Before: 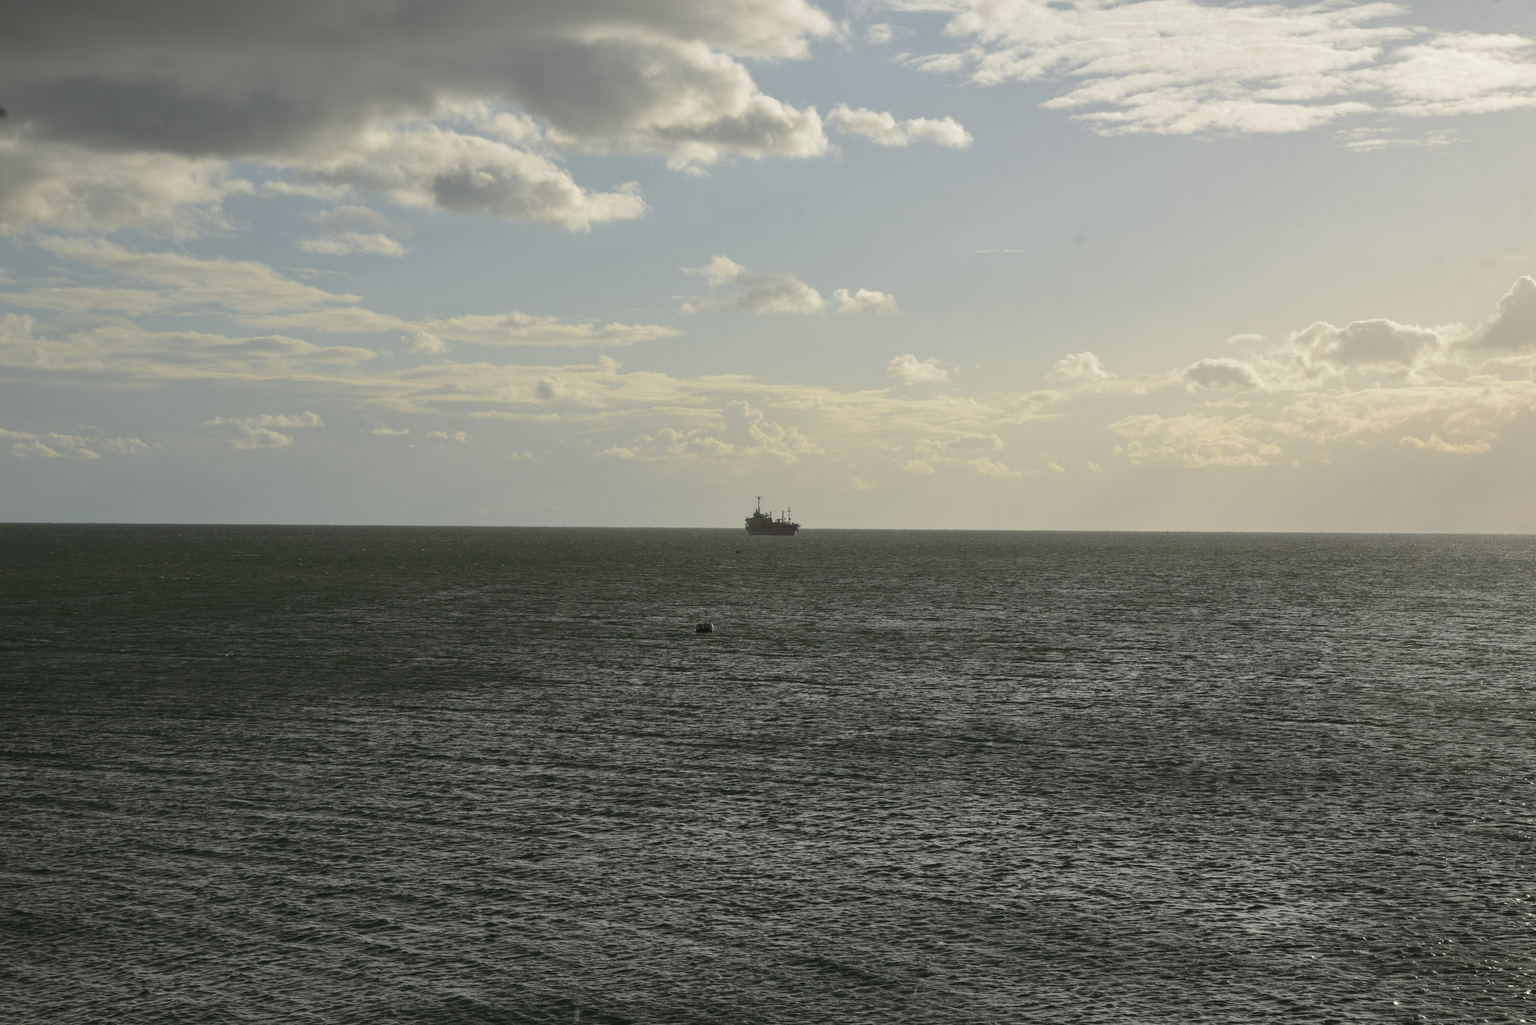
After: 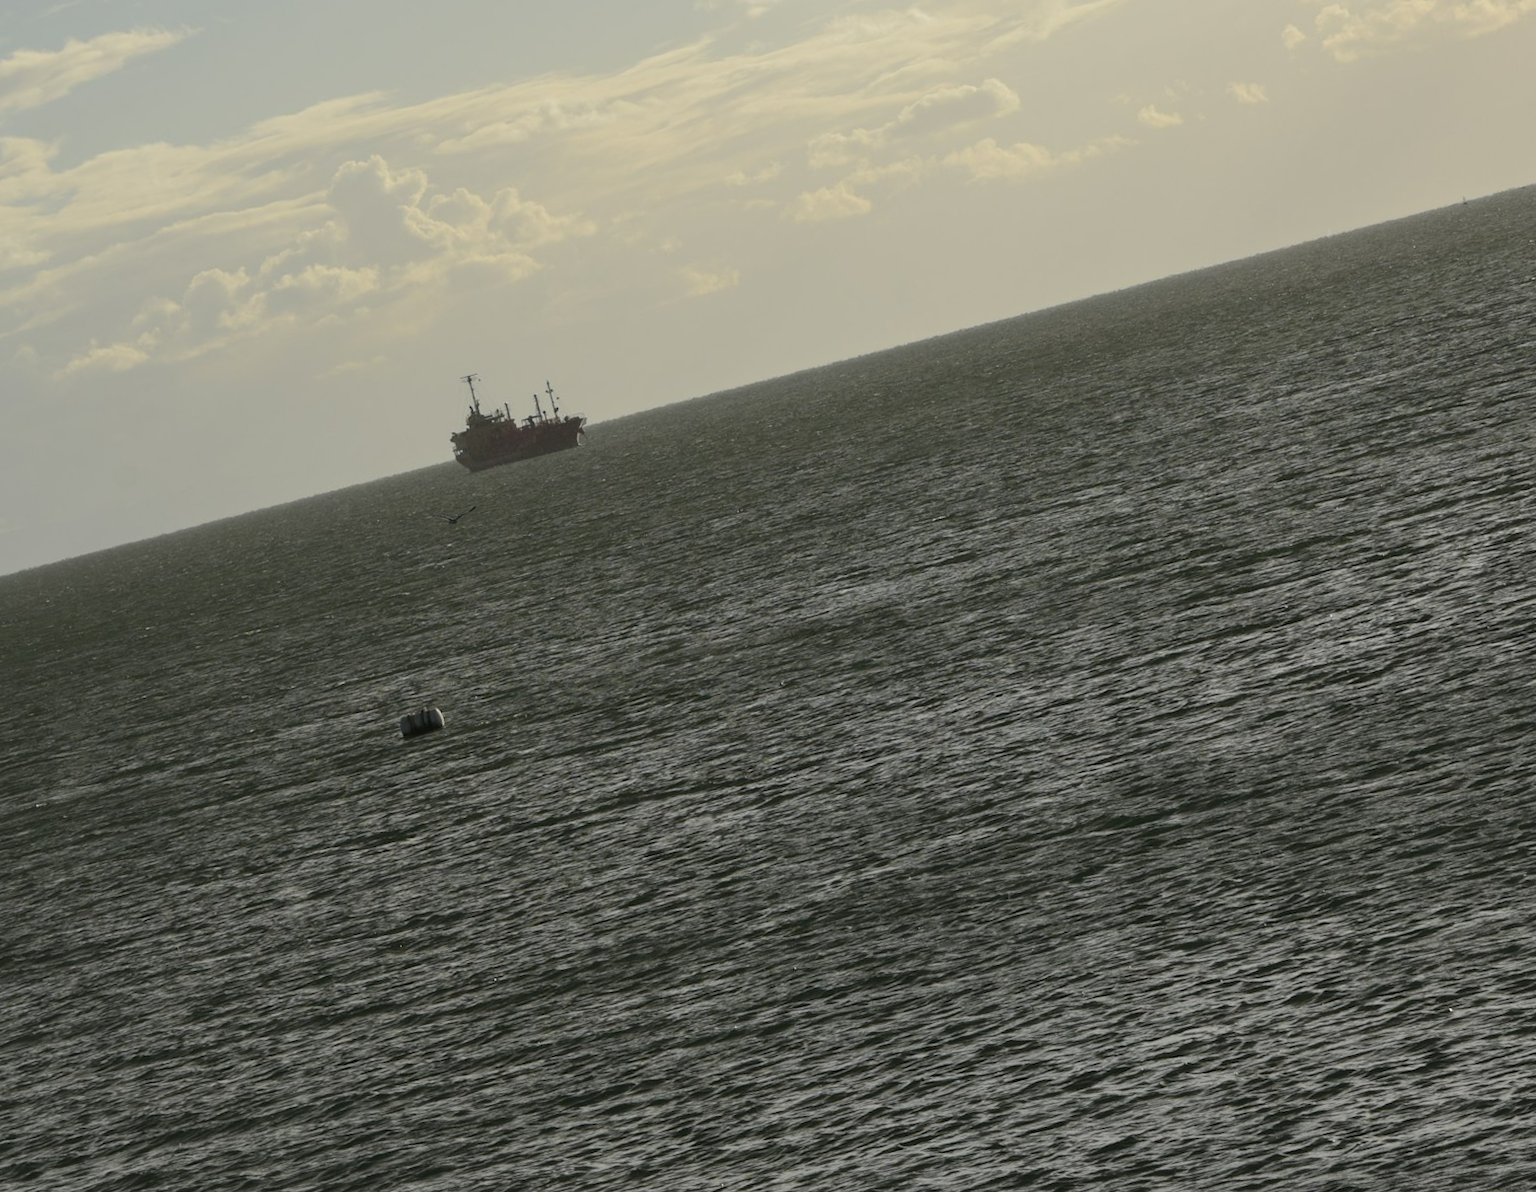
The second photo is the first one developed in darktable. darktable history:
rotate and perspective: rotation -14.8°, crop left 0.1, crop right 0.903, crop top 0.25, crop bottom 0.748
exposure: compensate highlight preservation false
crop: left 35.432%, top 26.233%, right 20.145%, bottom 3.432%
